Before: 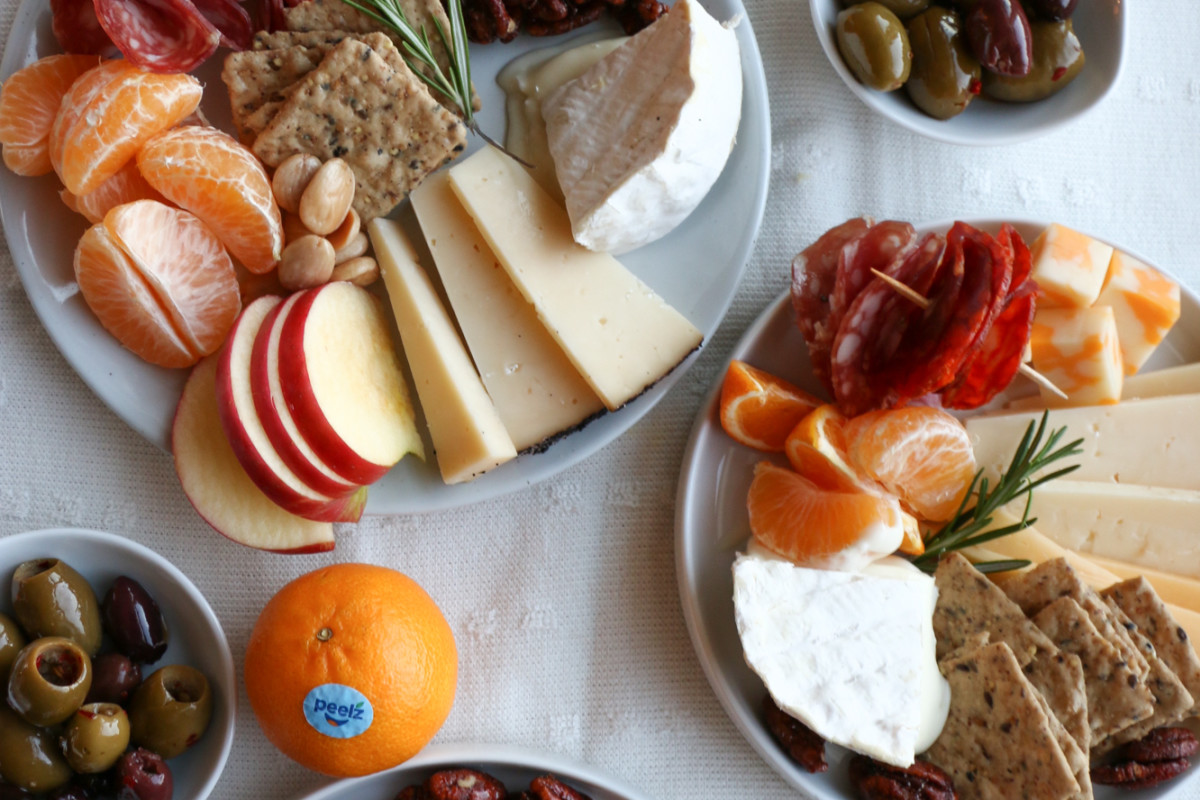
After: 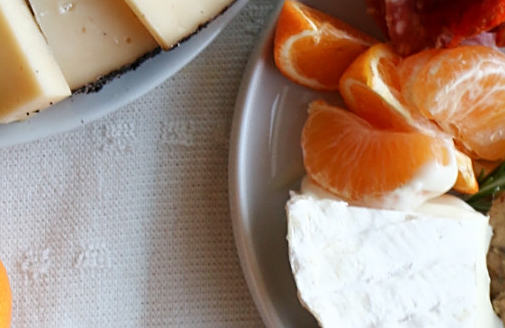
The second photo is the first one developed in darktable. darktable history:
sharpen: on, module defaults
crop: left 37.221%, top 45.169%, right 20.63%, bottom 13.777%
rotate and perspective: automatic cropping original format, crop left 0, crop top 0
